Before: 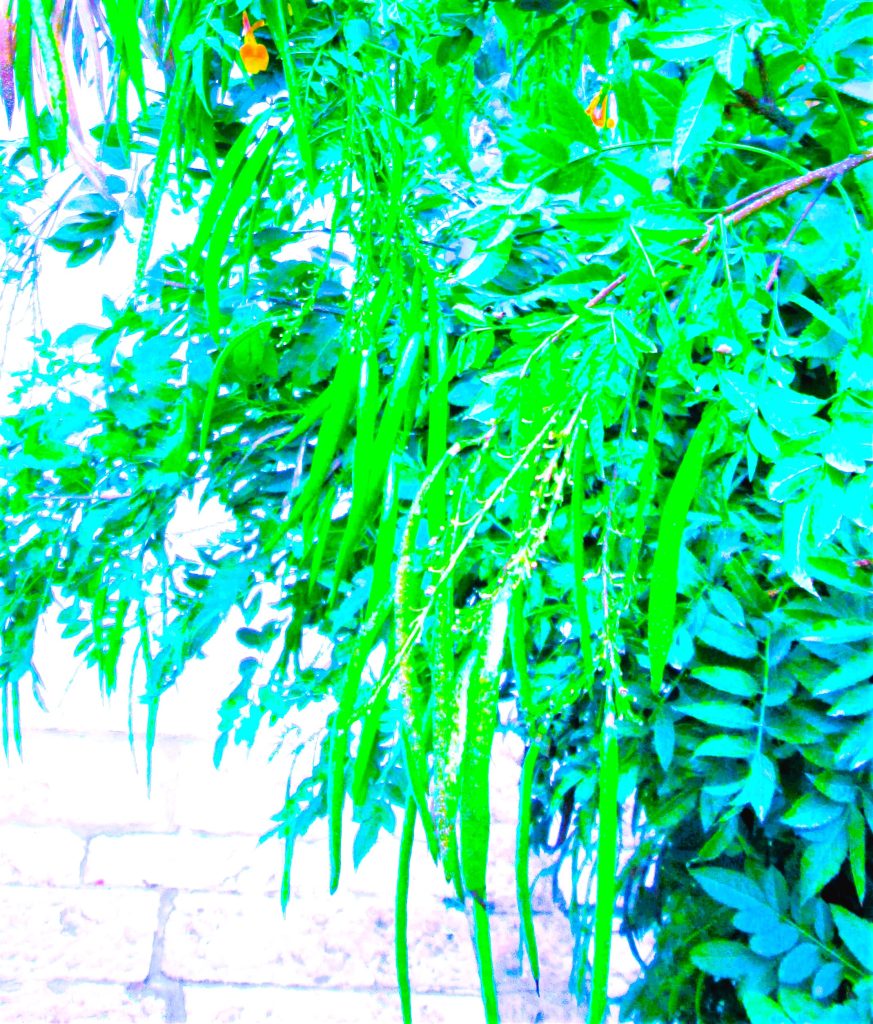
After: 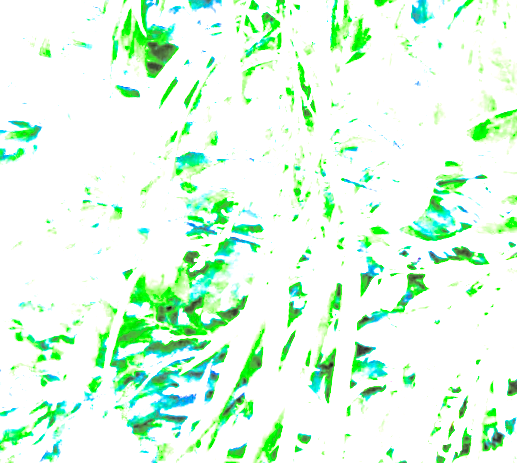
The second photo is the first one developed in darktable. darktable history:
local contrast: highlights 55%, shadows 52%, detail 130%, midtone range 0.452
crop: left 15.306%, top 9.065%, right 30.789%, bottom 48.638%
rotate and perspective: rotation 5.12°, automatic cropping off
split-toning: shadows › hue 46.8°, shadows › saturation 0.17, highlights › hue 316.8°, highlights › saturation 0.27, balance -51.82
exposure: black level correction 0, exposure 1.45 EV, compensate exposure bias true, compensate highlight preservation false
sharpen: amount 0.2
